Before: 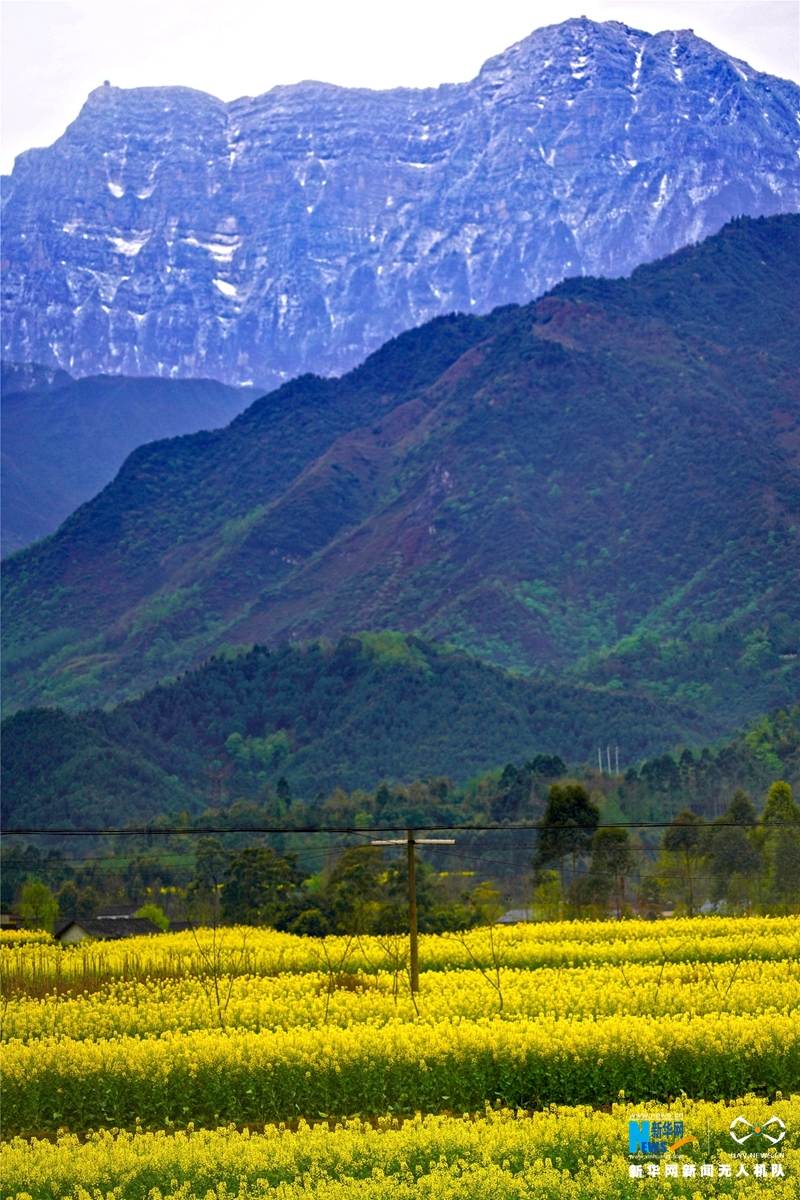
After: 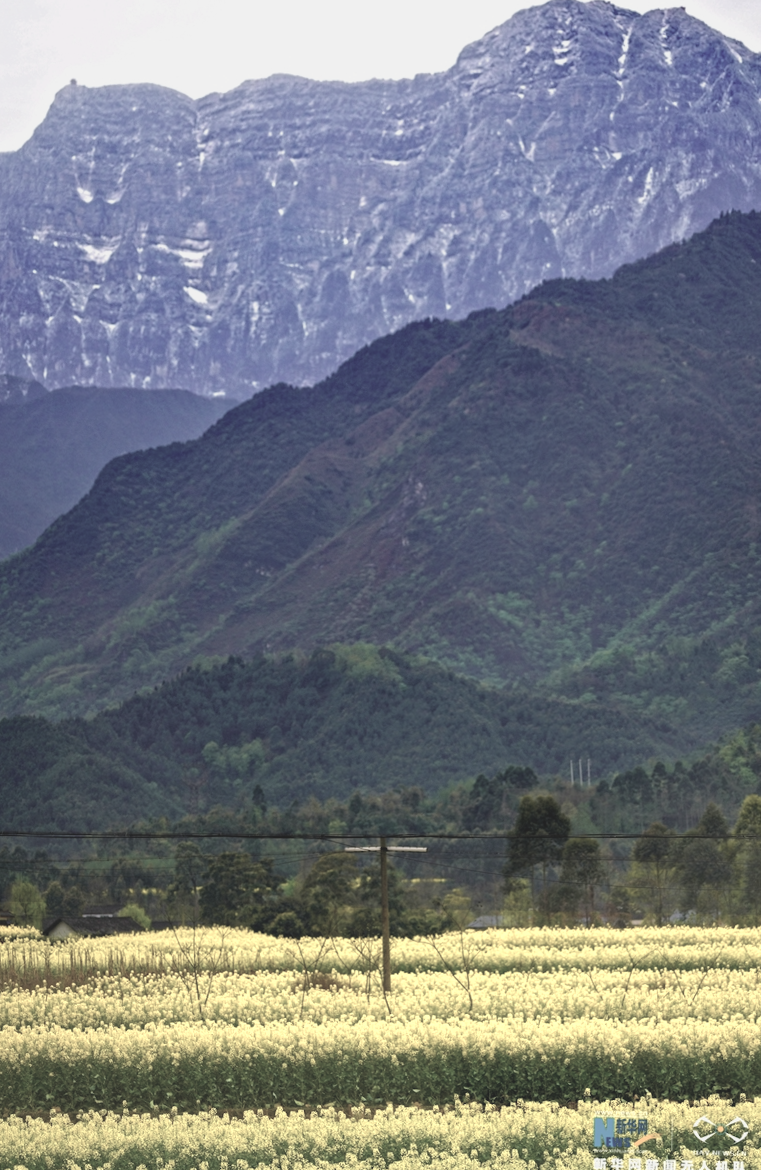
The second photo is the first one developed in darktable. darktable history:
color balance: lift [1.01, 1, 1, 1], gamma [1.097, 1, 1, 1], gain [0.85, 1, 1, 1]
color zones: curves: ch0 [(0, 0.6) (0.129, 0.585) (0.193, 0.596) (0.429, 0.5) (0.571, 0.5) (0.714, 0.5) (0.857, 0.5) (1, 0.6)]; ch1 [(0, 0.453) (0.112, 0.245) (0.213, 0.252) (0.429, 0.233) (0.571, 0.231) (0.683, 0.242) (0.857, 0.296) (1, 0.453)]
rotate and perspective: rotation 0.074°, lens shift (vertical) 0.096, lens shift (horizontal) -0.041, crop left 0.043, crop right 0.952, crop top 0.024, crop bottom 0.979
